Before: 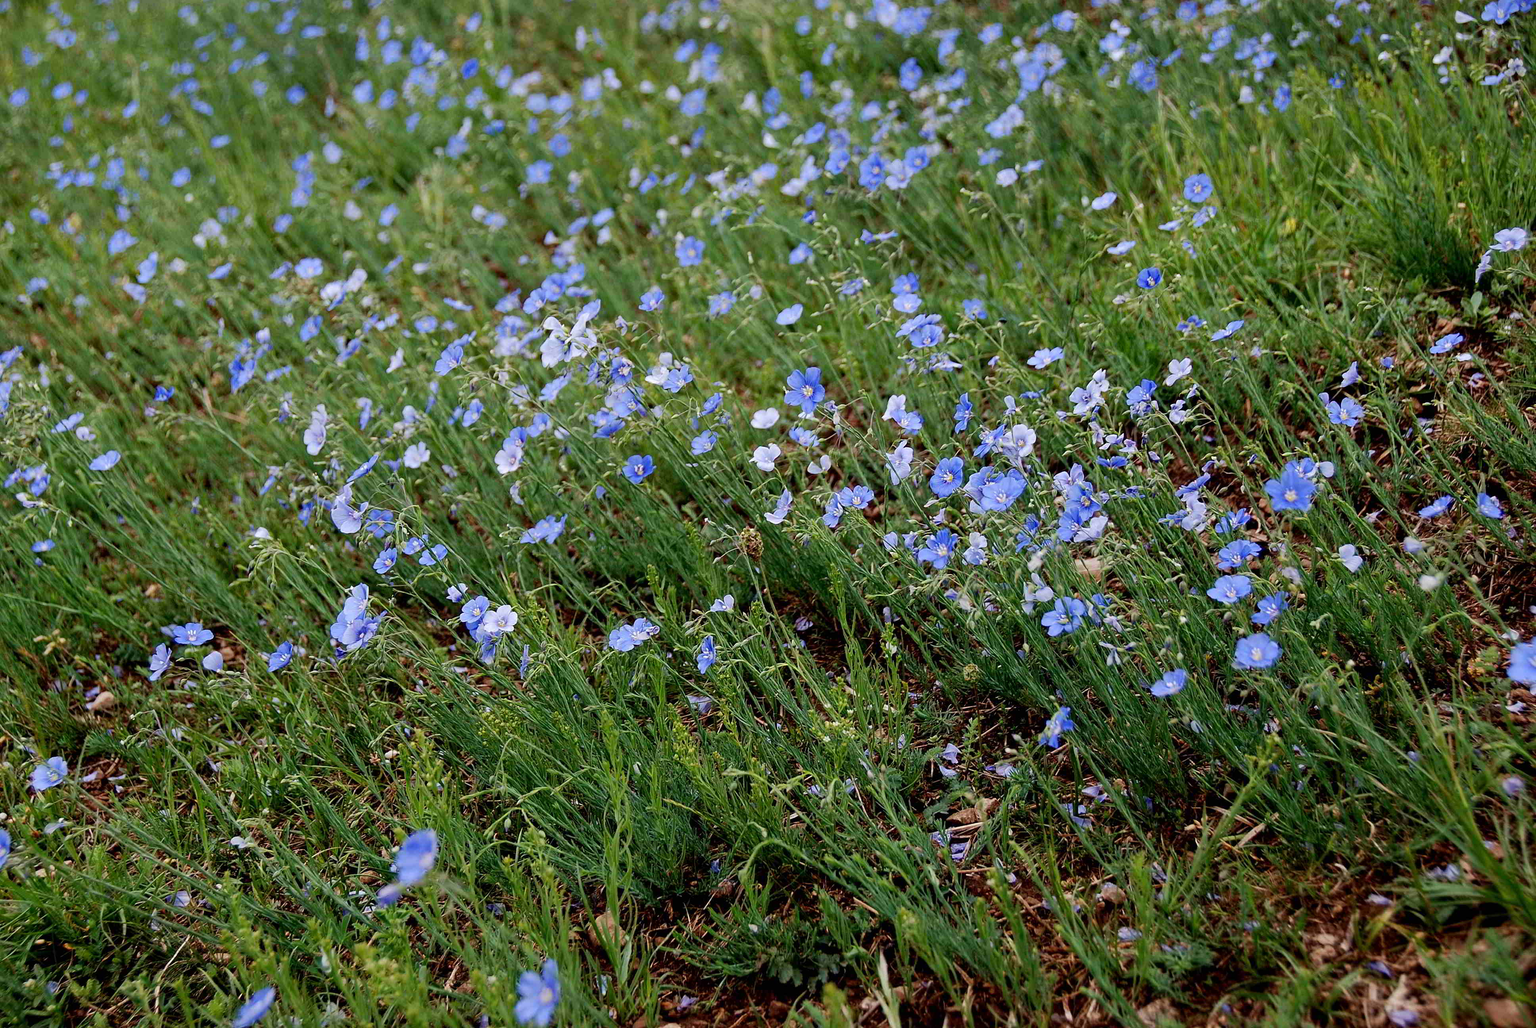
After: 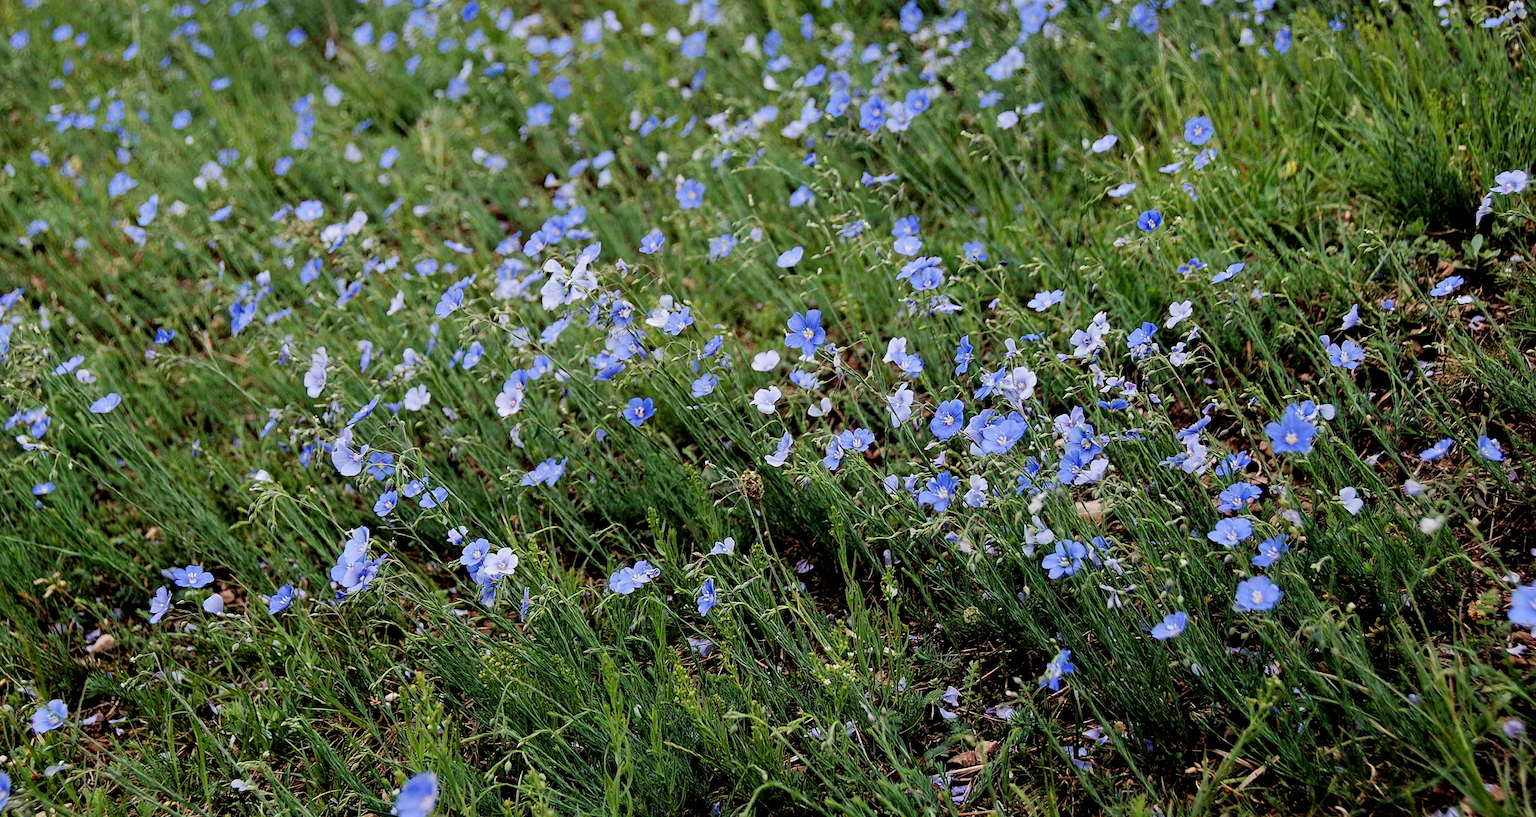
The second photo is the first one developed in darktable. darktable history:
crop and rotate: top 5.659%, bottom 14.826%
filmic rgb: black relative exposure -4.92 EV, white relative exposure 2.84 EV, hardness 3.73
